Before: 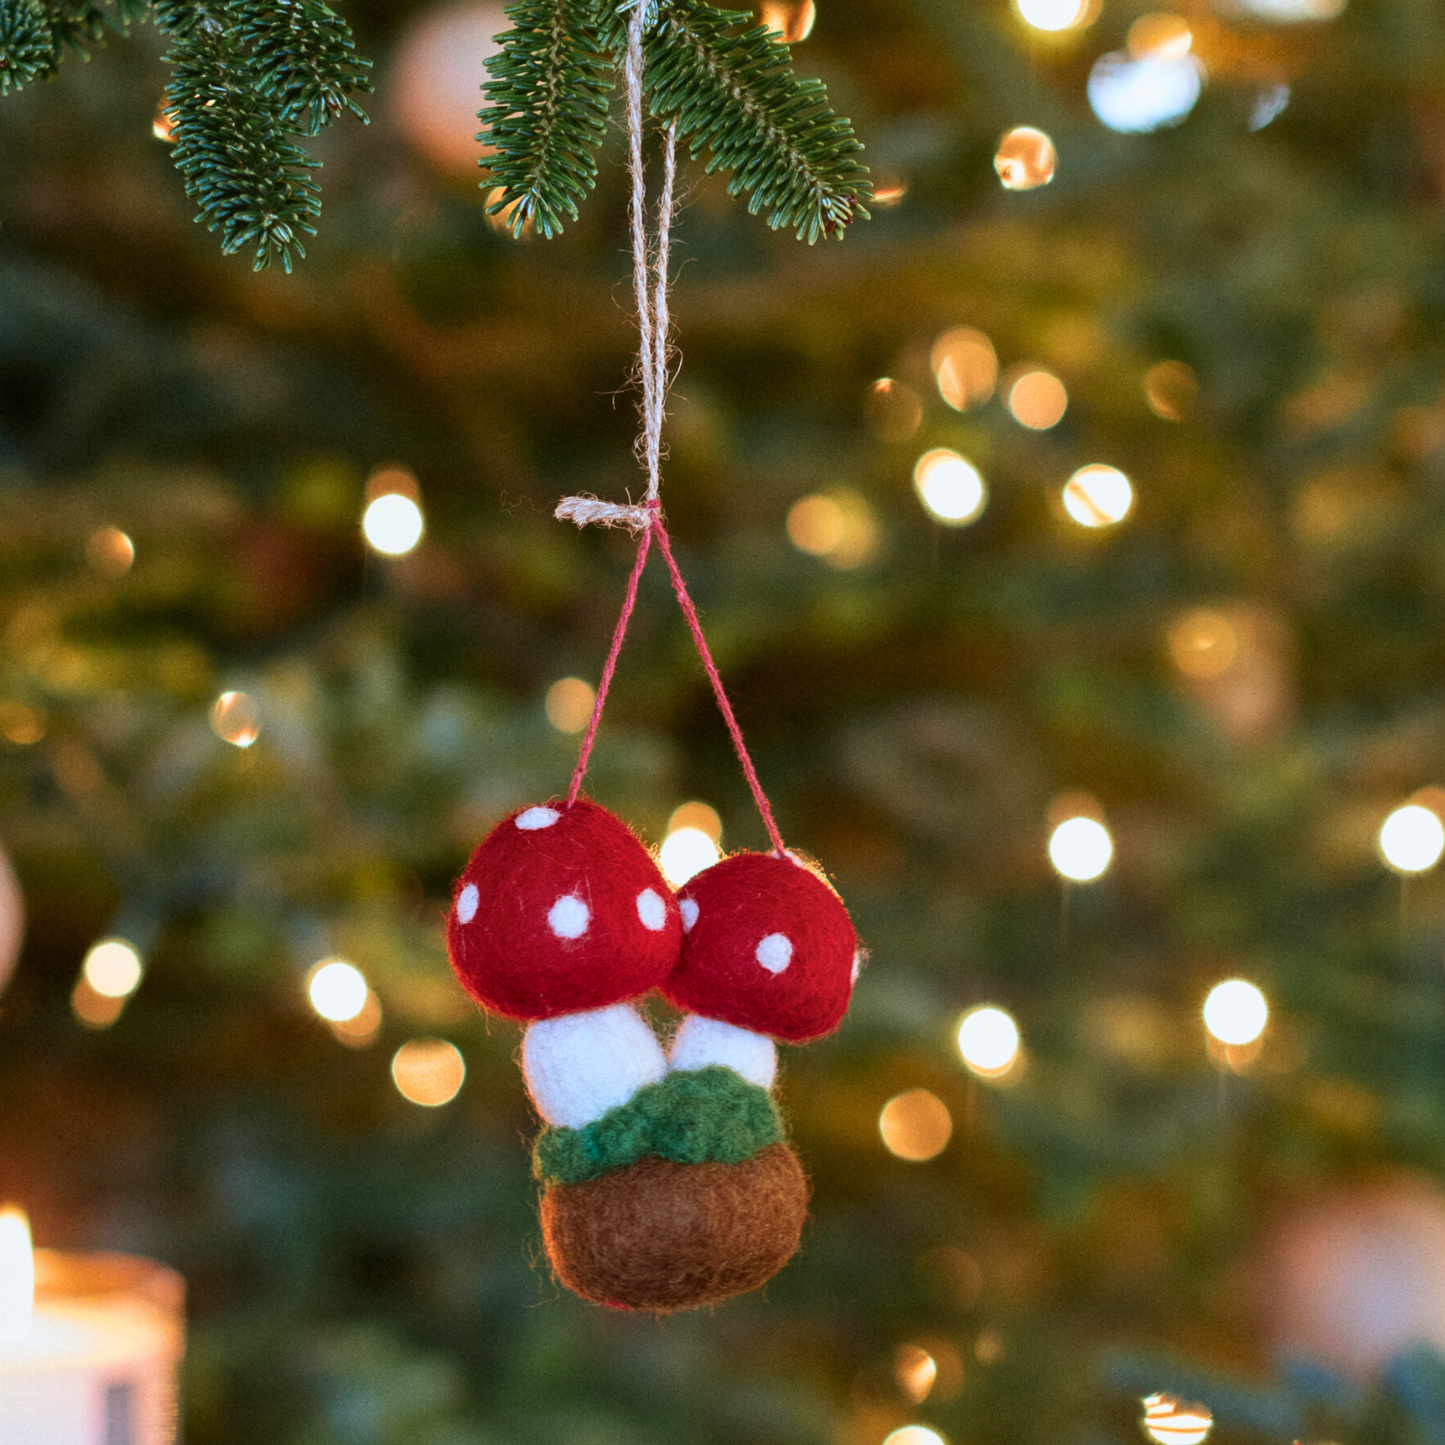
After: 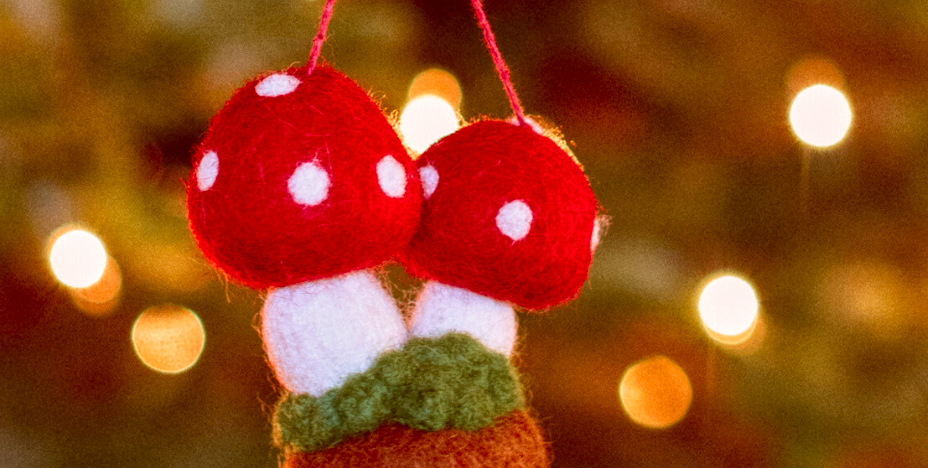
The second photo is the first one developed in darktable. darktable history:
exposure: exposure -0.067 EV, compensate exposure bias true, compensate highlight preservation false
local contrast: highlights 99%, shadows 84%, detail 160%, midtone range 0.2
color correction: highlights a* 9.07, highlights b* 8.75, shadows a* 39.97, shadows b* 39.52, saturation 0.775
levels: gray 59.4%, levels [0, 0.478, 1]
contrast brightness saturation: brightness -0.016, saturation 0.352
crop: left 18.053%, top 50.776%, right 17.716%, bottom 16.815%
tone equalizer: on, module defaults
